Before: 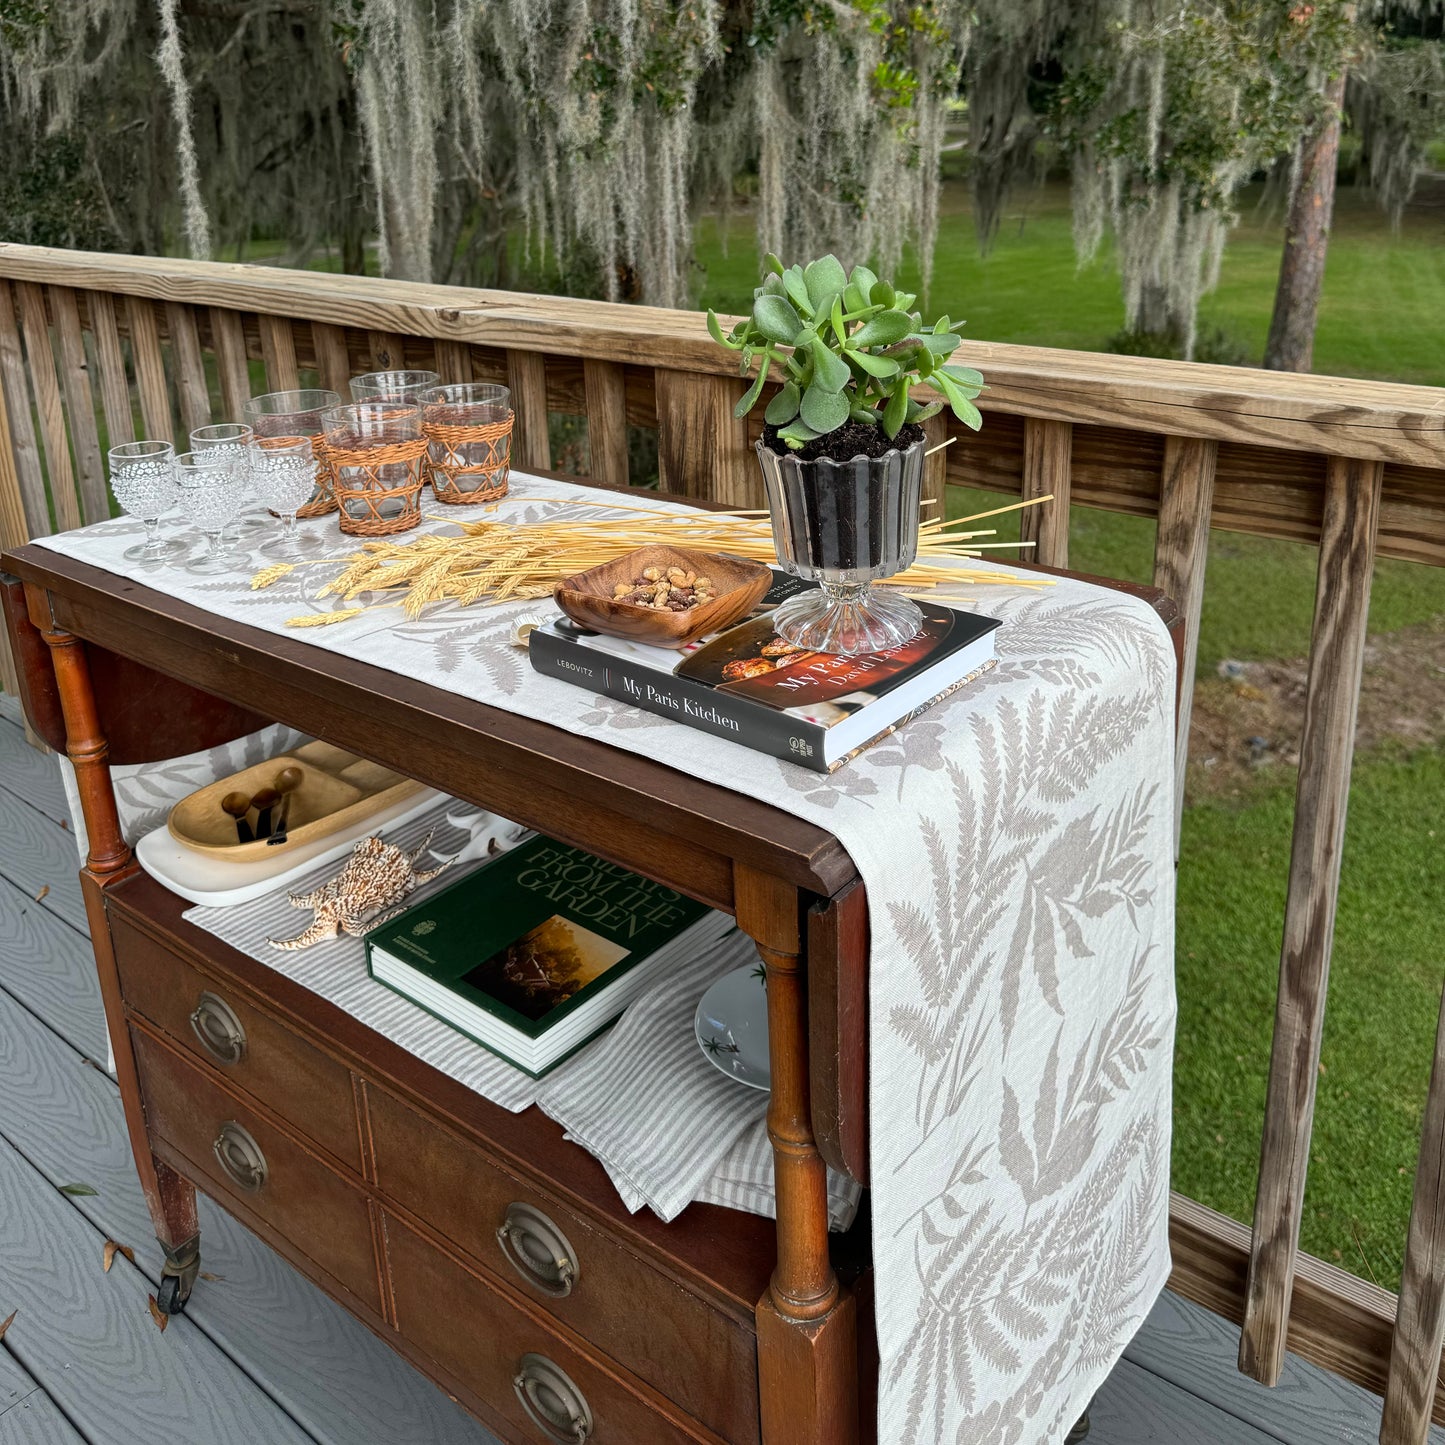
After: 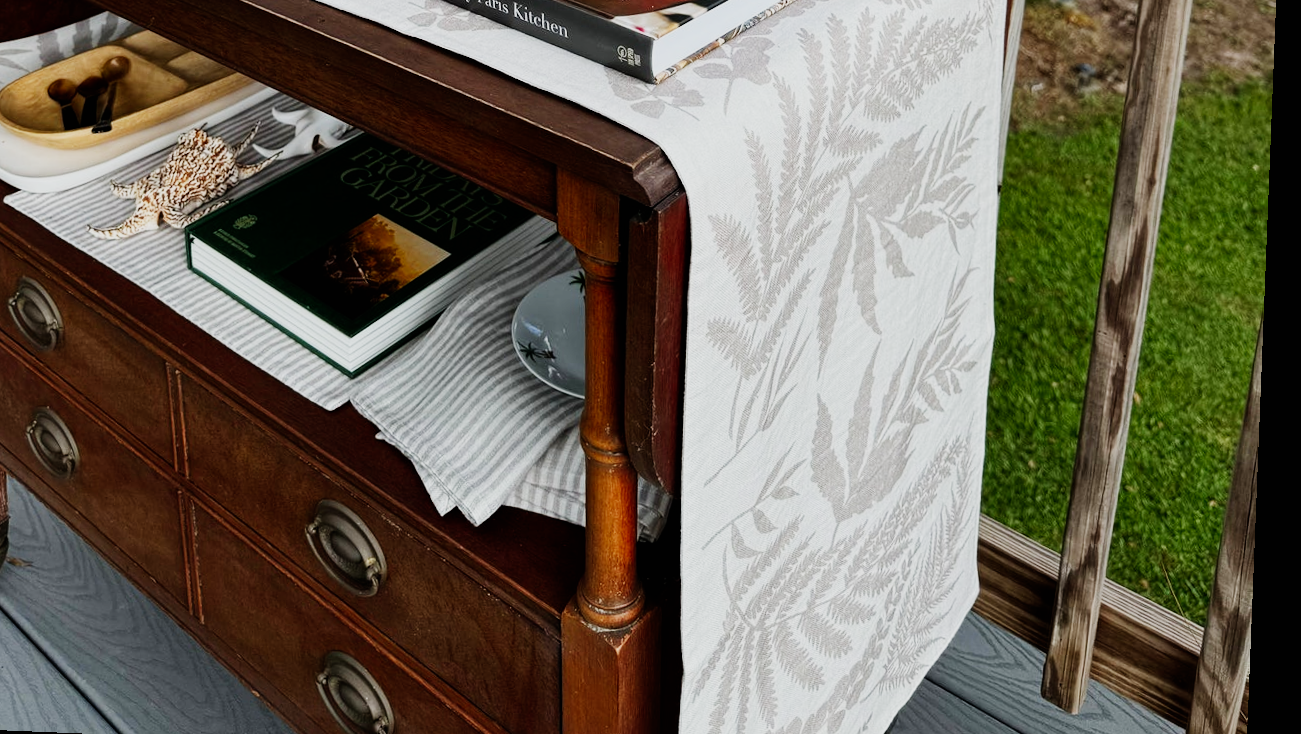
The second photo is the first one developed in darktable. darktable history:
sigmoid: contrast 1.8, skew -0.2, preserve hue 0%, red attenuation 0.1, red rotation 0.035, green attenuation 0.1, green rotation -0.017, blue attenuation 0.15, blue rotation -0.052, base primaries Rec2020
crop and rotate: left 13.306%, top 48.129%, bottom 2.928%
rotate and perspective: rotation 2.27°, automatic cropping off
